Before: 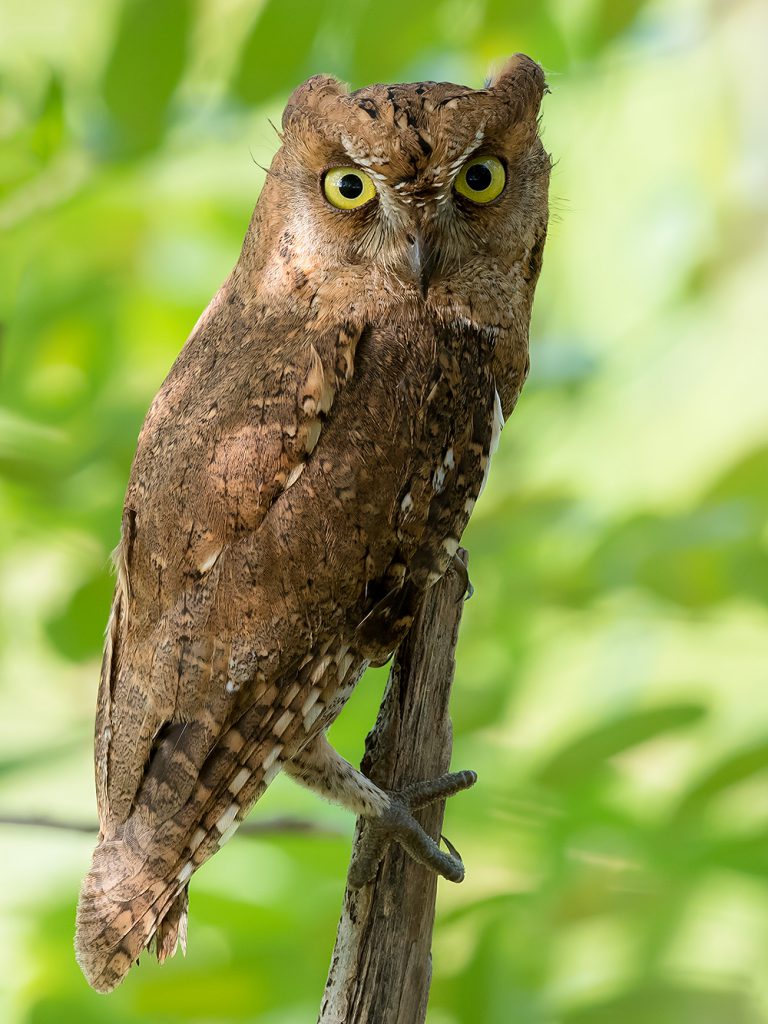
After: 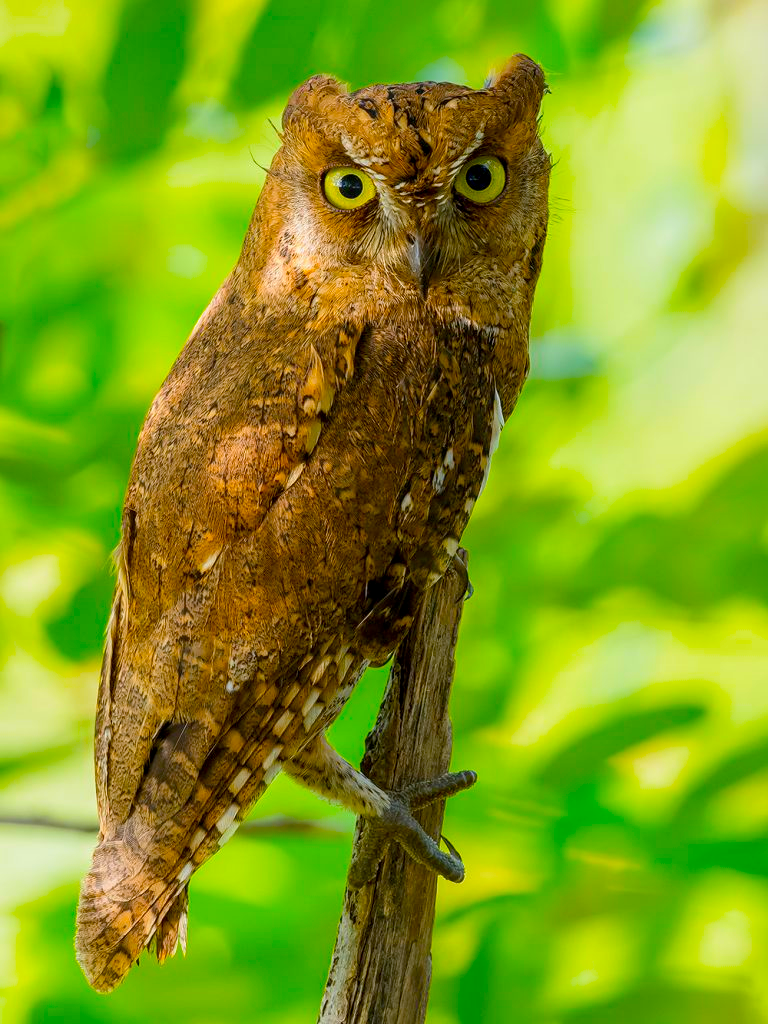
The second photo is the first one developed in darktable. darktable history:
local contrast: on, module defaults
color balance: input saturation 134.34%, contrast -10.04%, contrast fulcrum 19.67%, output saturation 133.51%
